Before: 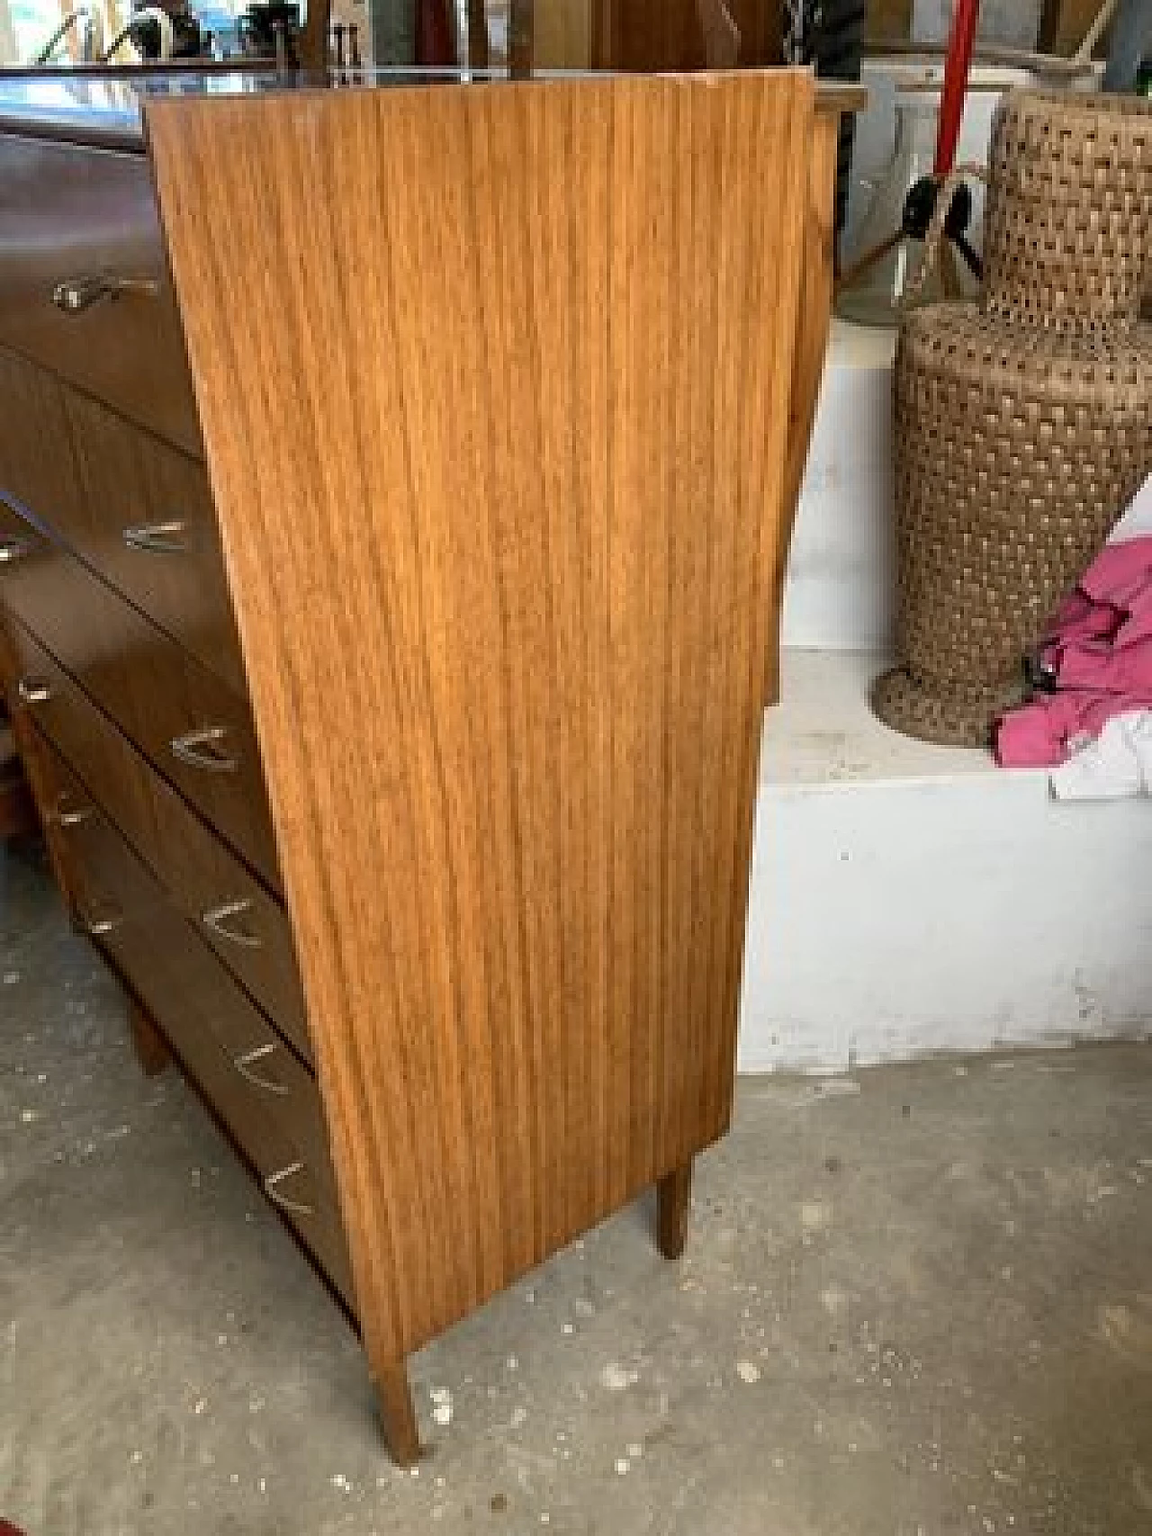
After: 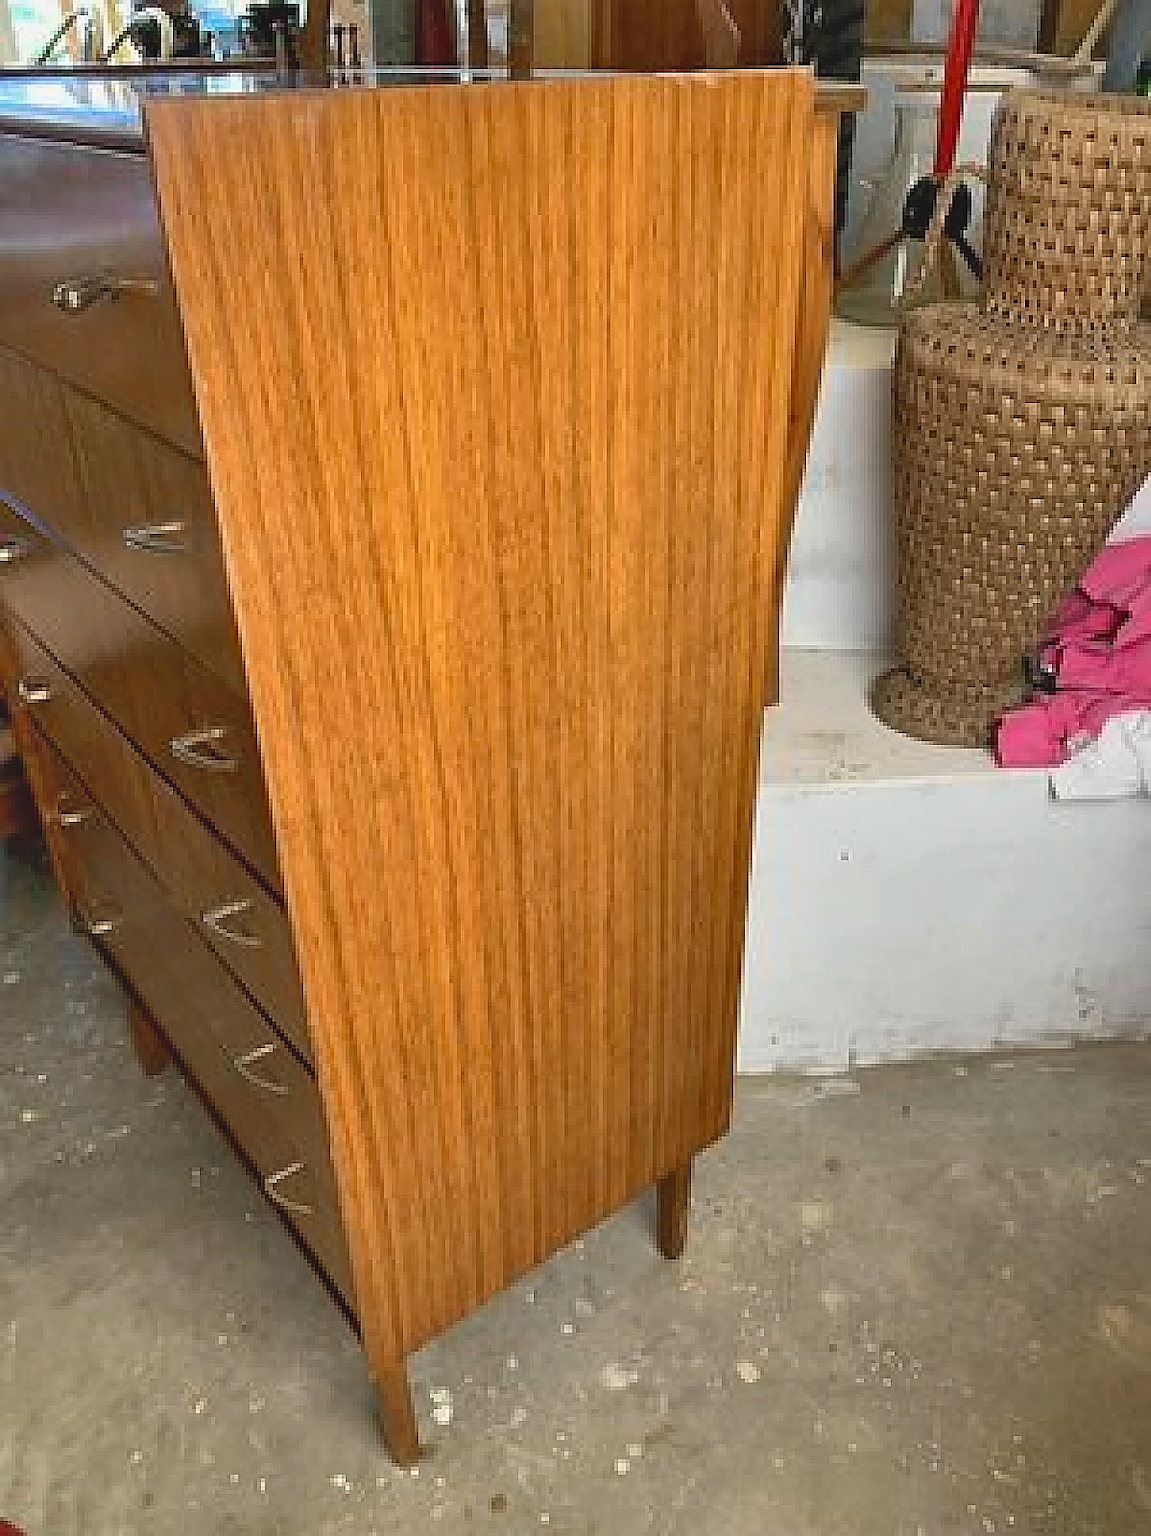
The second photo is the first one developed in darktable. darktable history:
shadows and highlights: low approximation 0.01, soften with gaussian
sharpen: on, module defaults
lowpass: radius 0.1, contrast 0.85, saturation 1.1, unbound 0
levels: levels [0, 0.476, 0.951]
